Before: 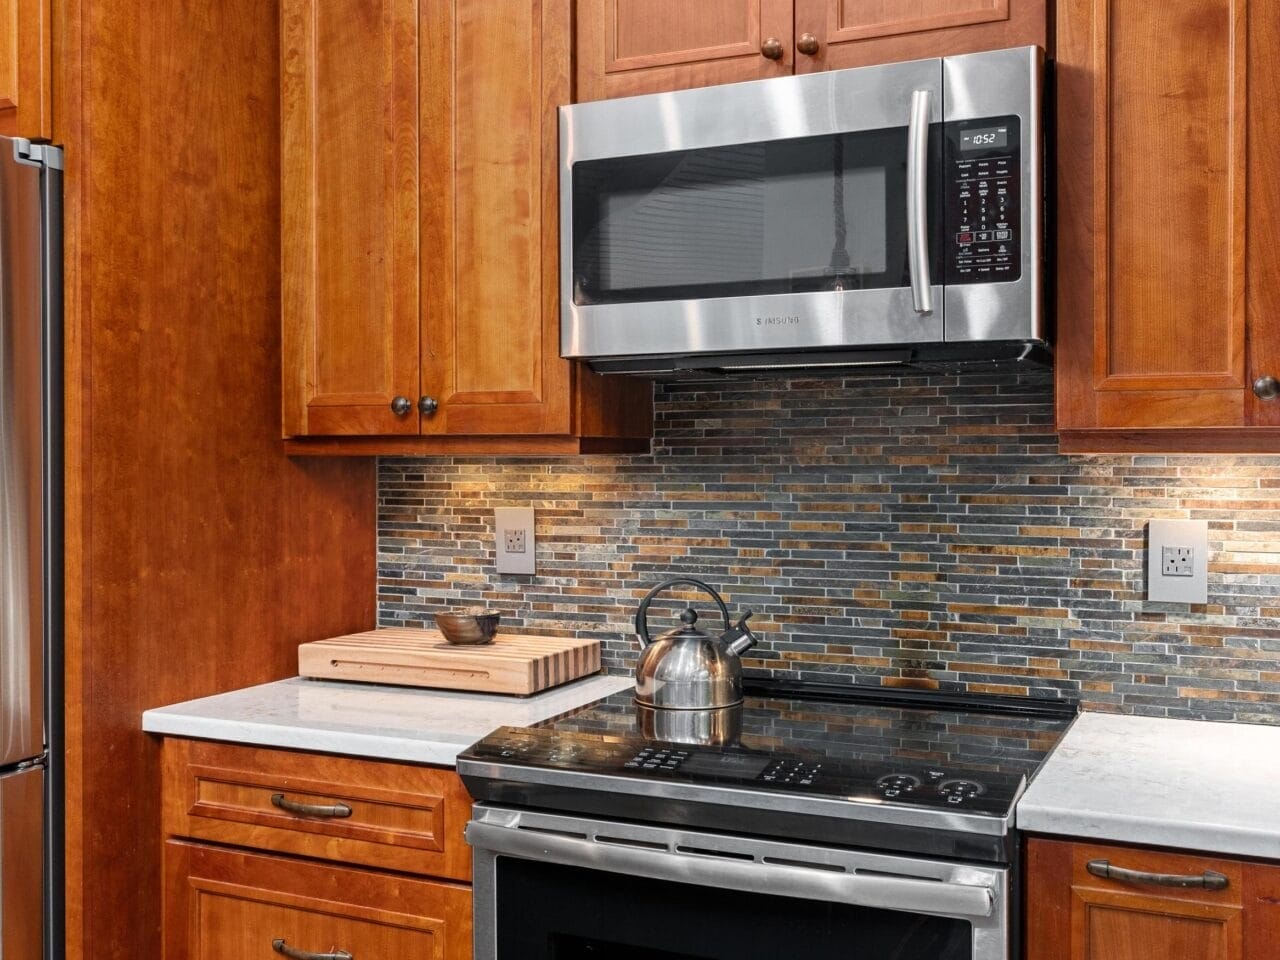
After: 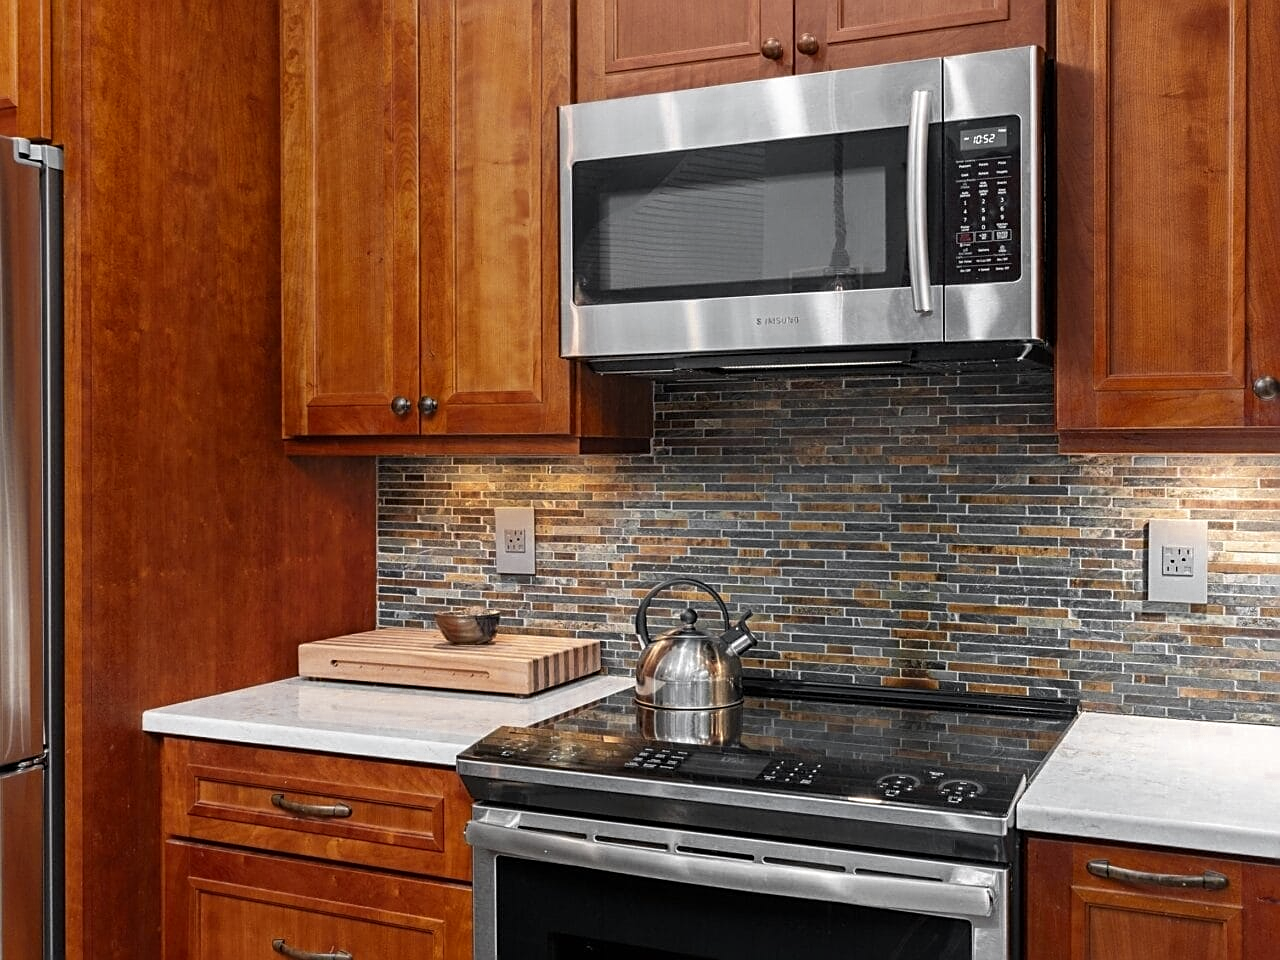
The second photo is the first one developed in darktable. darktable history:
sharpen: on, module defaults
color zones: curves: ch0 [(0.035, 0.242) (0.25, 0.5) (0.384, 0.214) (0.488, 0.255) (0.75, 0.5)]; ch1 [(0.063, 0.379) (0.25, 0.5) (0.354, 0.201) (0.489, 0.085) (0.729, 0.271)]; ch2 [(0.25, 0.5) (0.38, 0.517) (0.442, 0.51) (0.735, 0.456)]
